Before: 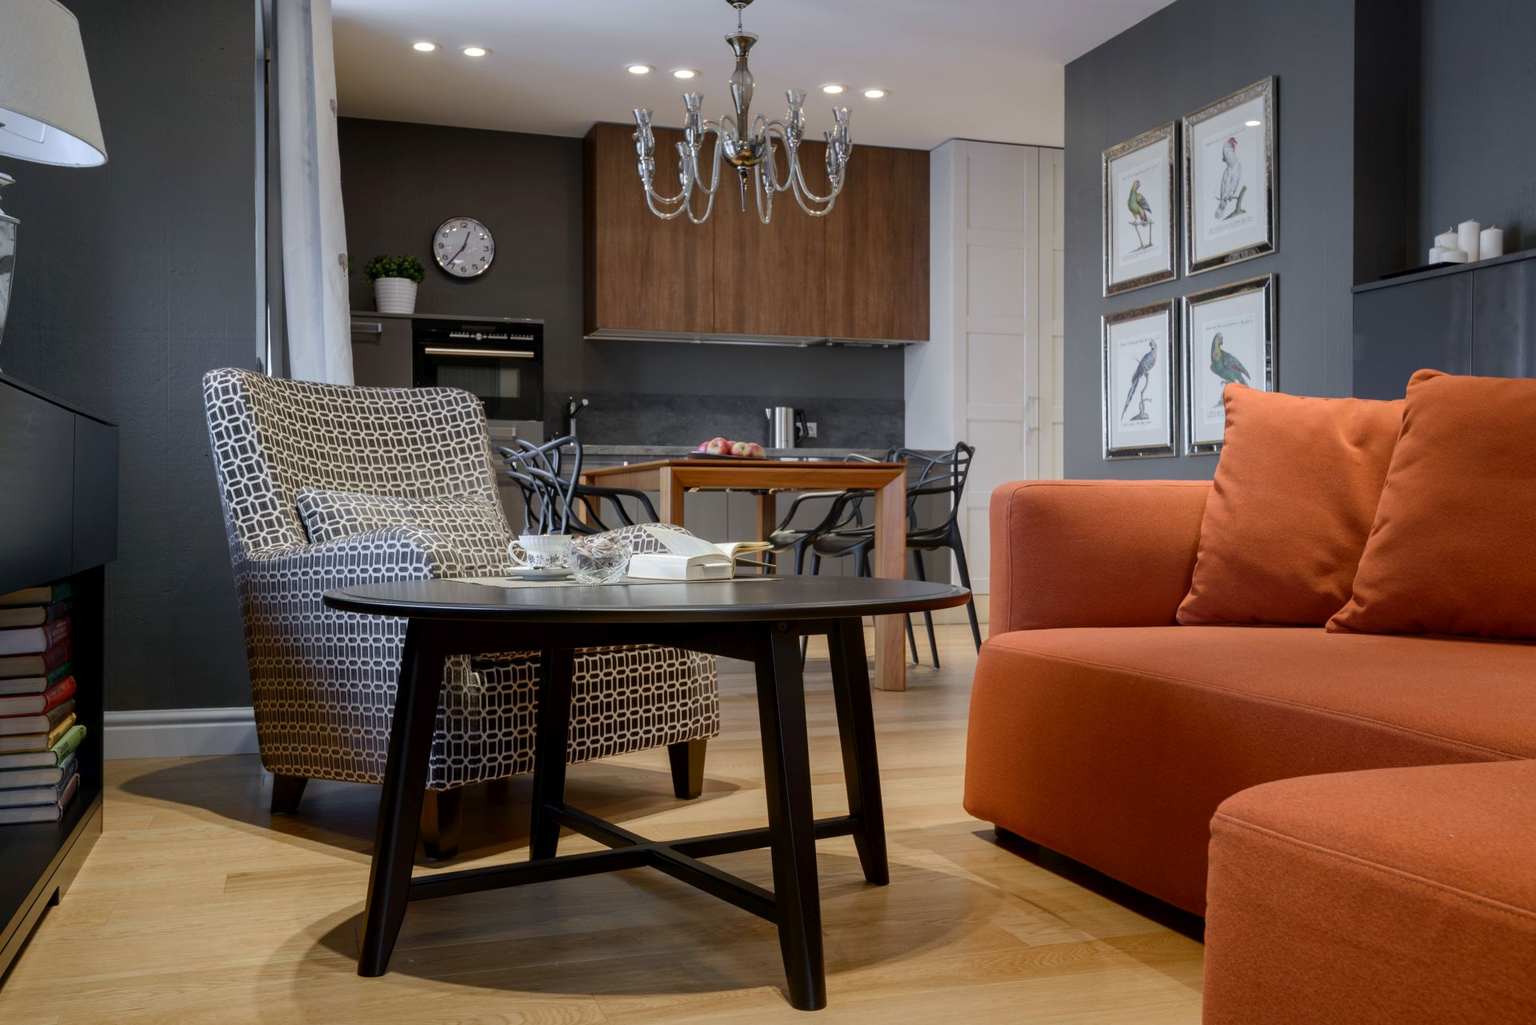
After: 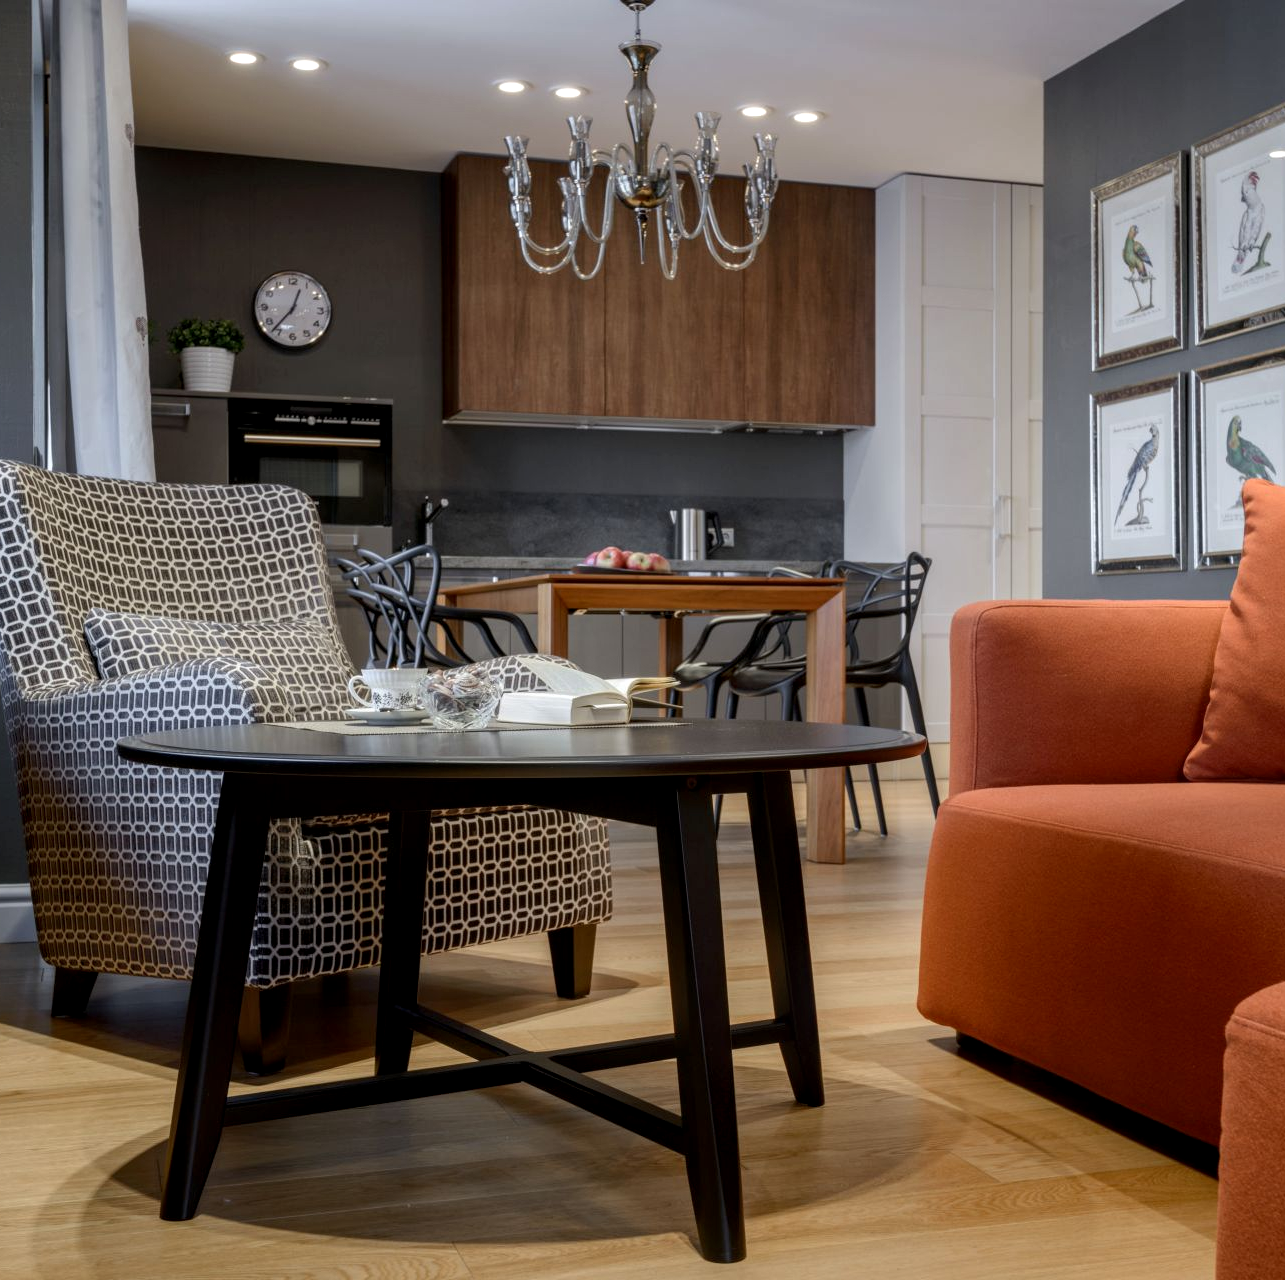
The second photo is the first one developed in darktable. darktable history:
crop and rotate: left 14.963%, right 18.099%
local contrast: on, module defaults
tone equalizer: on, module defaults
